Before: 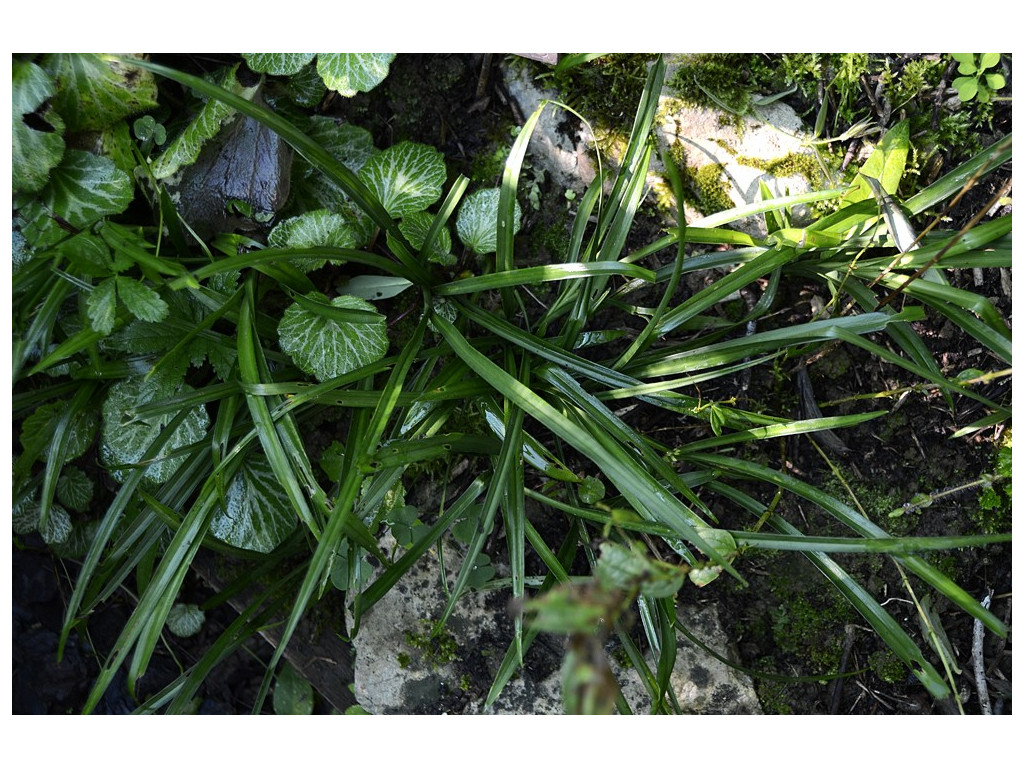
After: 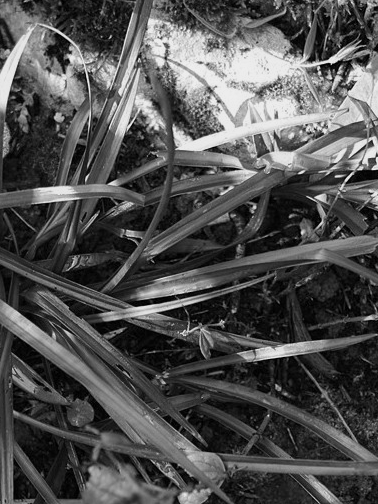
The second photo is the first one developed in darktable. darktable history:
crop and rotate: left 49.936%, top 10.094%, right 13.136%, bottom 24.256%
monochrome: a 26.22, b 42.67, size 0.8
